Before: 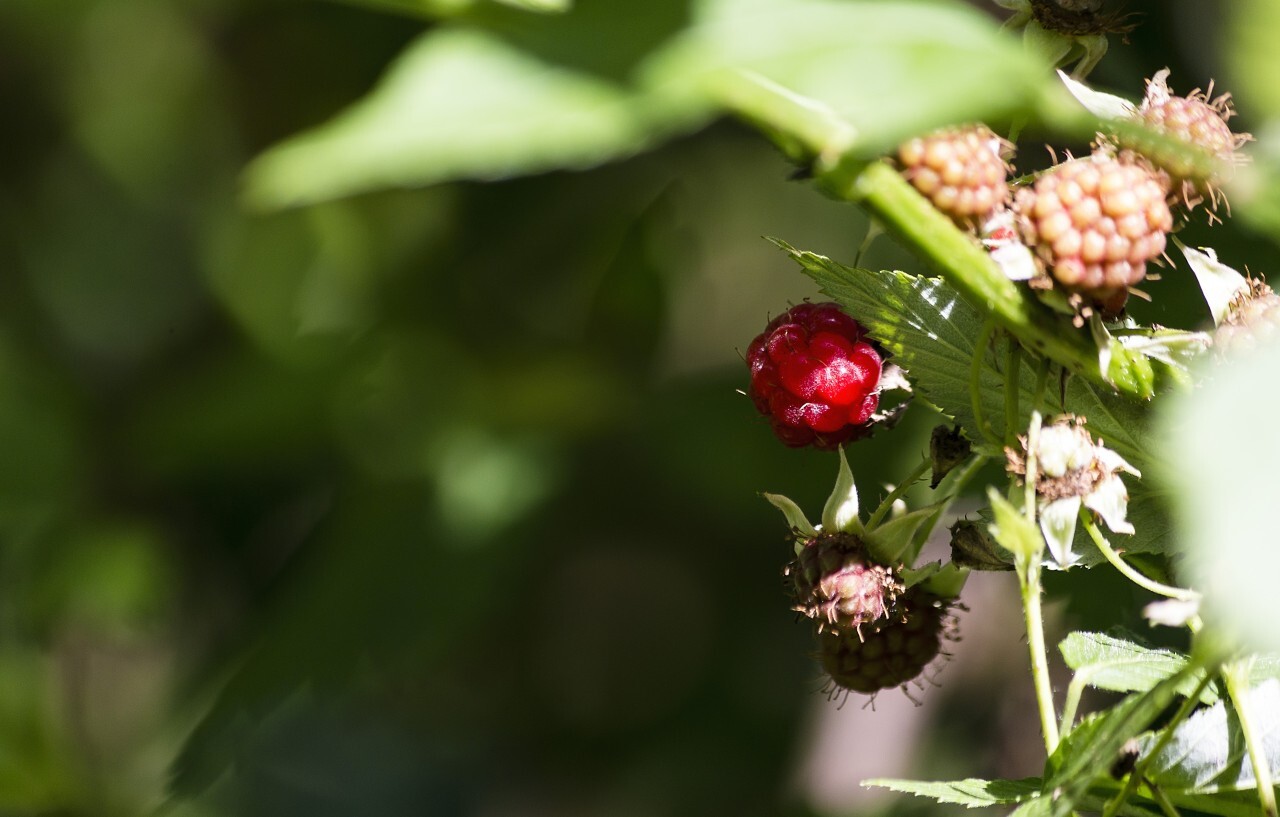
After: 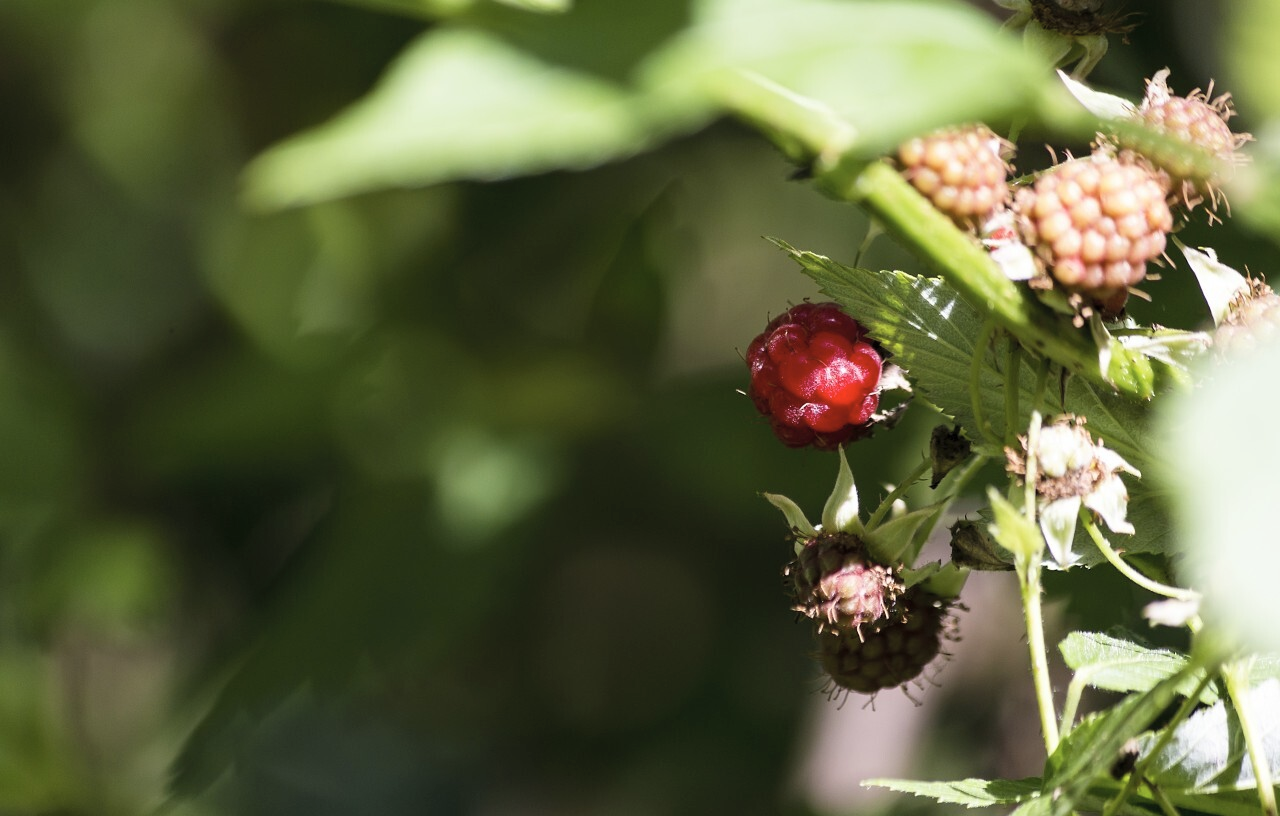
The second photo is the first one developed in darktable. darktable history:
color correction: highlights b* 0.04, saturation 0.789
crop: bottom 0.078%
contrast brightness saturation: contrast 0.028, brightness 0.055, saturation 0.125
